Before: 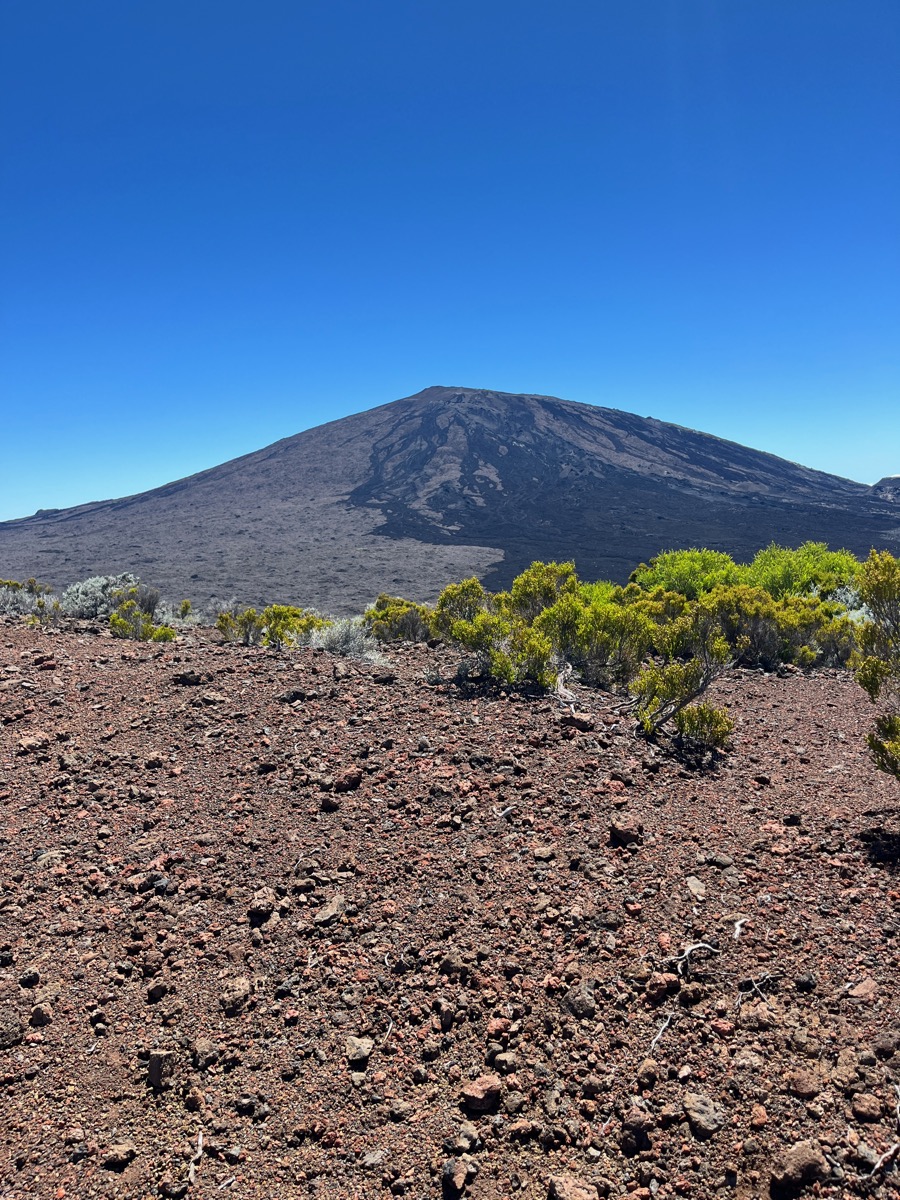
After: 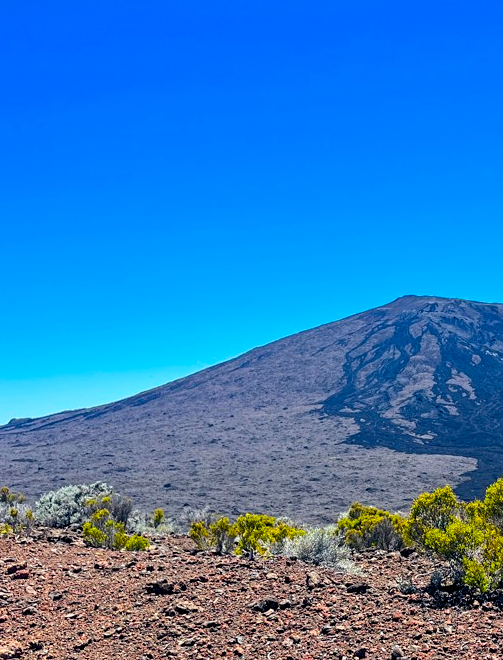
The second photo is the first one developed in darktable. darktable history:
shadows and highlights: shadows 31.81, highlights -32.79, soften with gaussian
contrast equalizer: y [[0.502, 0.505, 0.512, 0.529, 0.564, 0.588], [0.5 ×6], [0.502, 0.505, 0.512, 0.529, 0.564, 0.588], [0, 0.001, 0.001, 0.004, 0.008, 0.011], [0, 0.001, 0.001, 0.004, 0.008, 0.011]]
crop and rotate: left 3.019%, top 7.604%, right 41.026%, bottom 37.389%
color balance rgb: global offset › chroma 0.052%, global offset › hue 253.33°, linear chroma grading › global chroma 19.061%, perceptual saturation grading › global saturation 19.296%, perceptual brilliance grading › mid-tones 10.863%, perceptual brilliance grading › shadows 15.141%, global vibrance 20%
